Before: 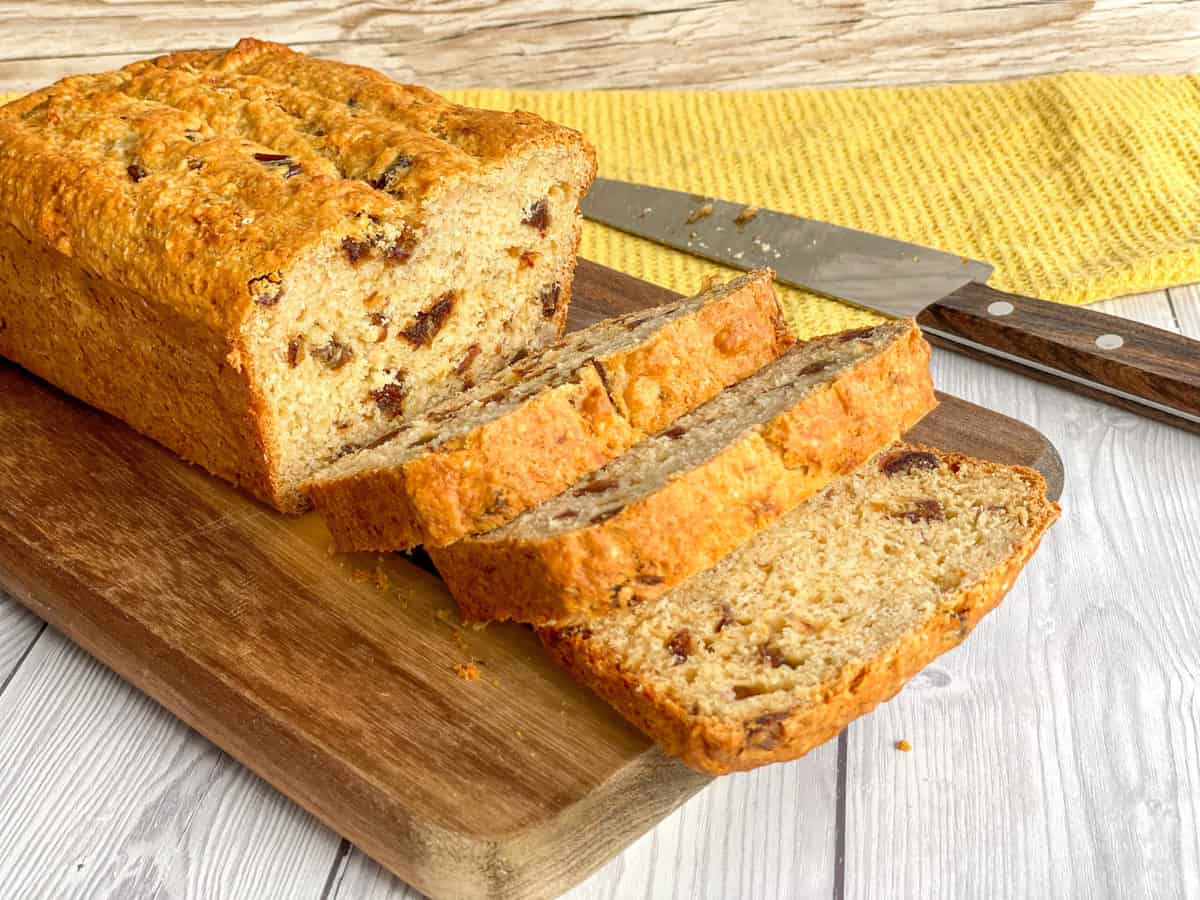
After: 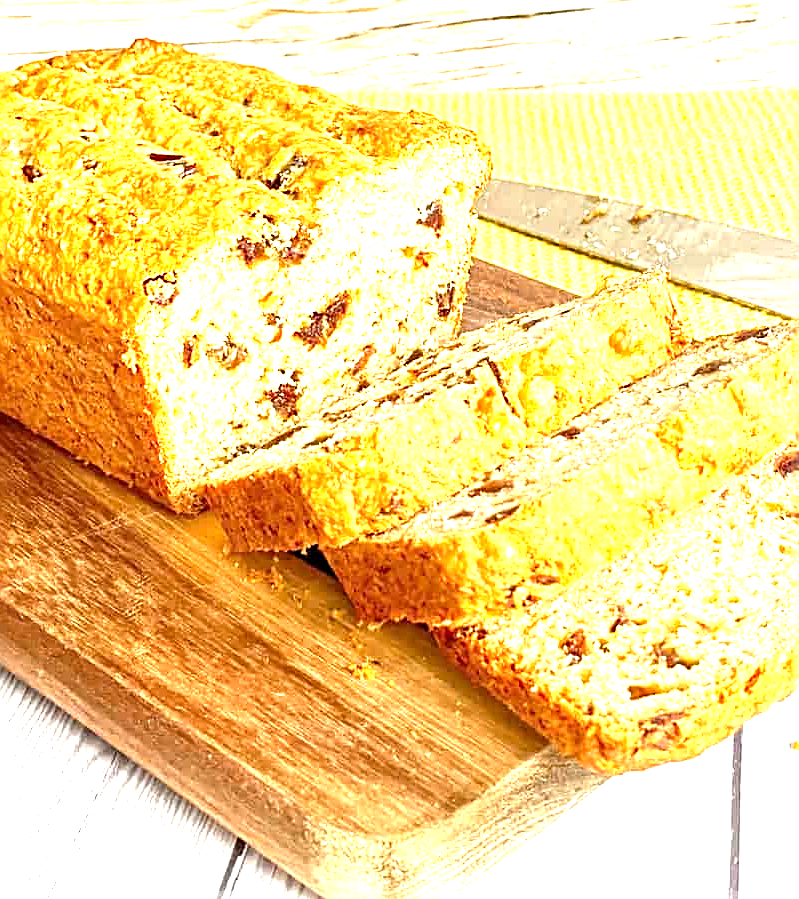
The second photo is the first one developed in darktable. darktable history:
crop and rotate: left 8.786%, right 24.548%
sharpen: radius 3.025, amount 0.757
exposure: black level correction 0.001, exposure 1.822 EV, compensate exposure bias true, compensate highlight preservation false
